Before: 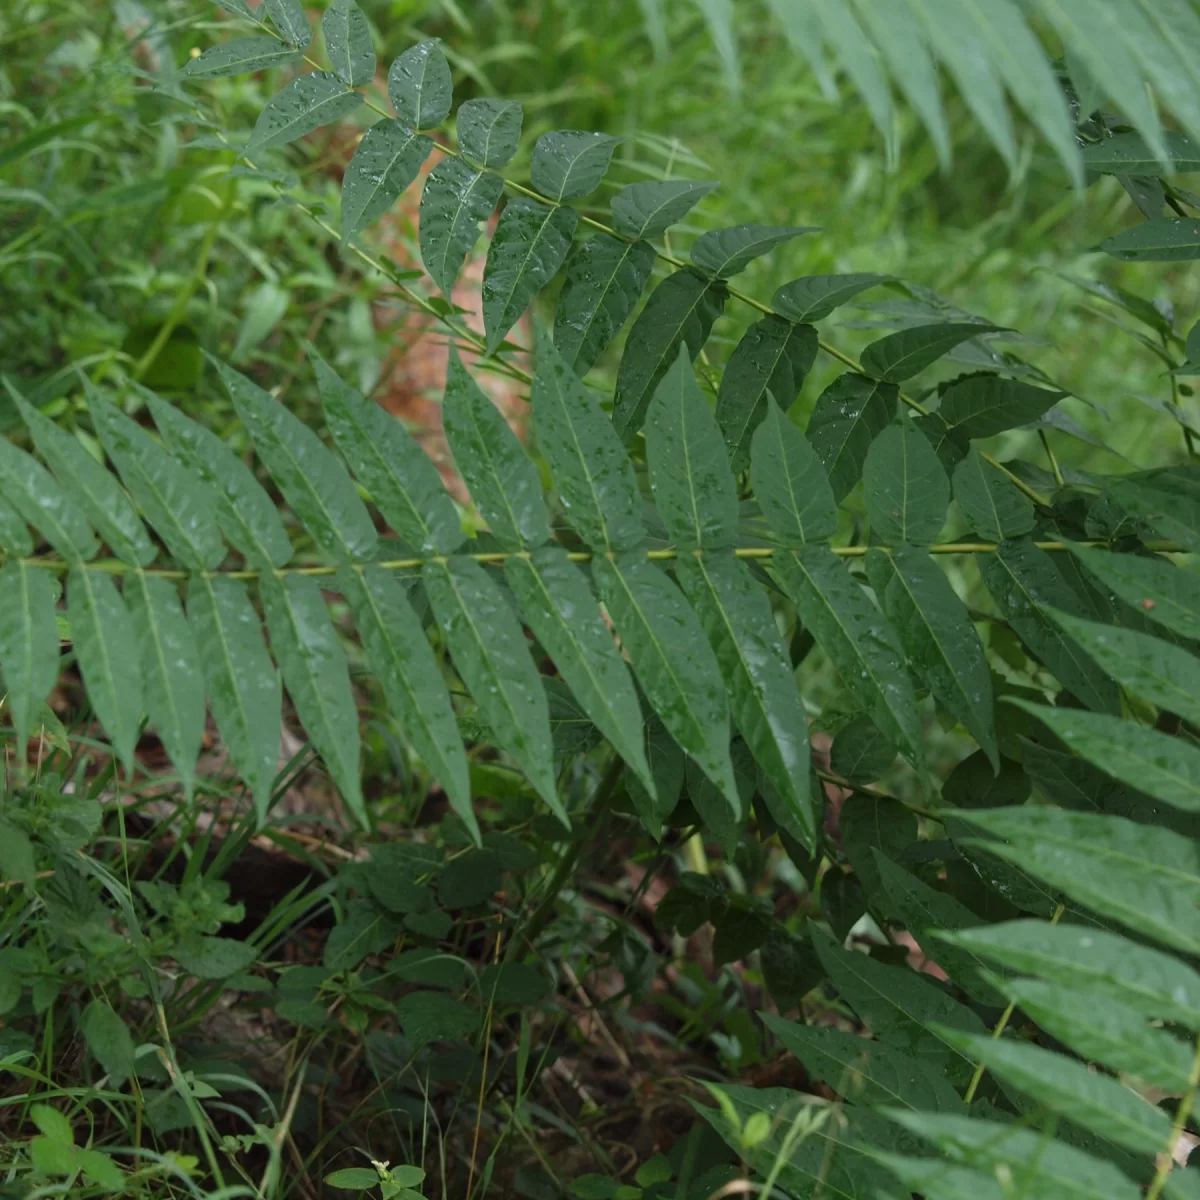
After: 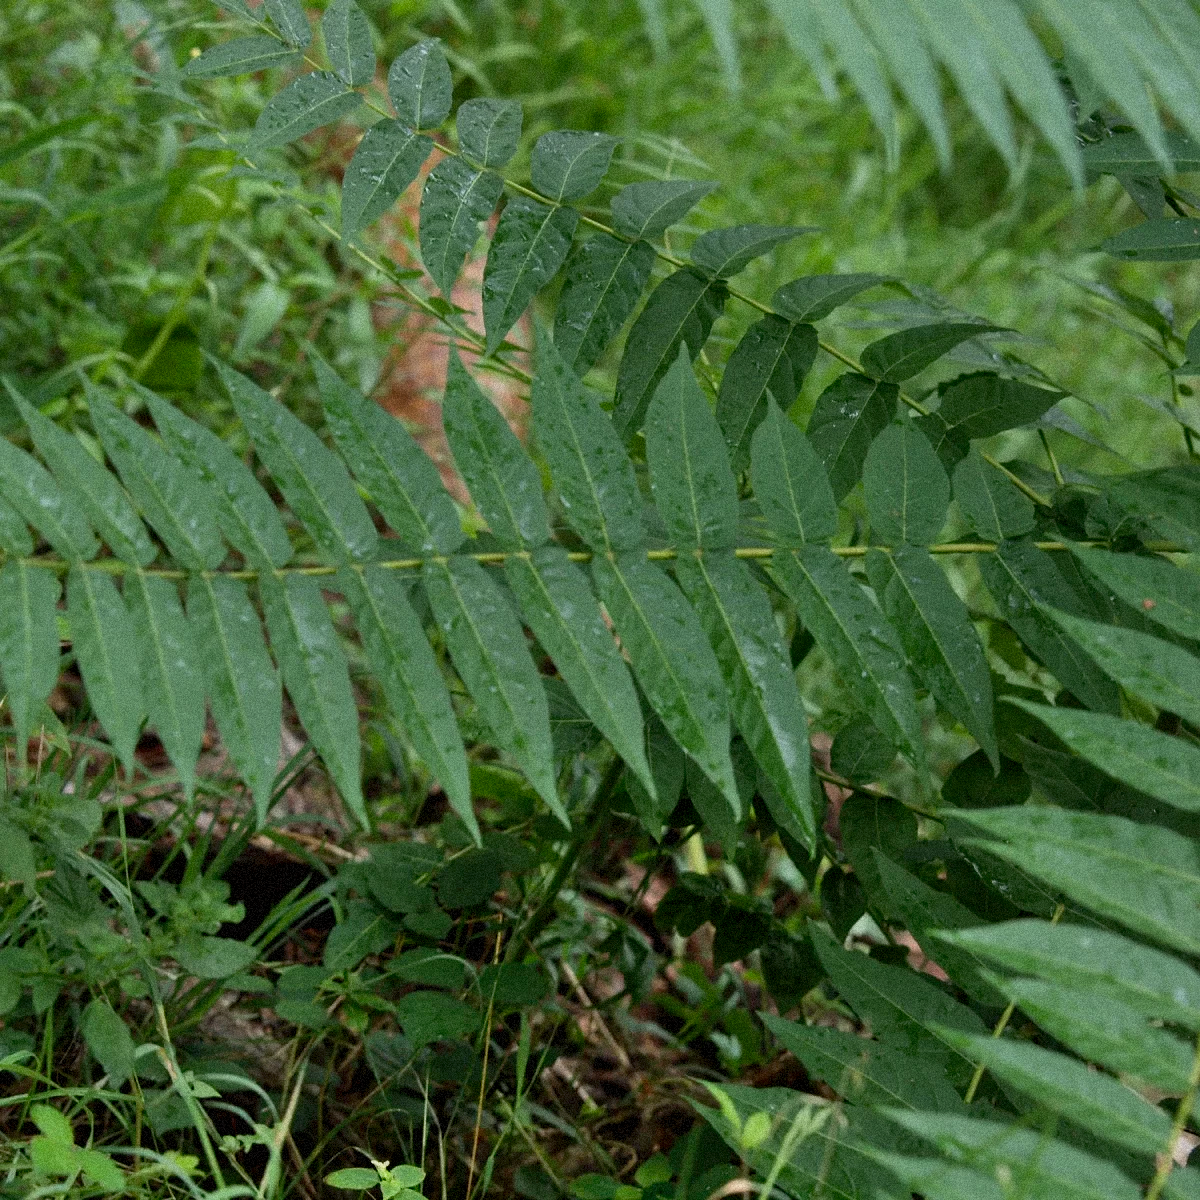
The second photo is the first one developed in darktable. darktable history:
shadows and highlights: low approximation 0.01, soften with gaussian
exposure: black level correction 0.007, compensate highlight preservation false
grain: strength 35%, mid-tones bias 0%
